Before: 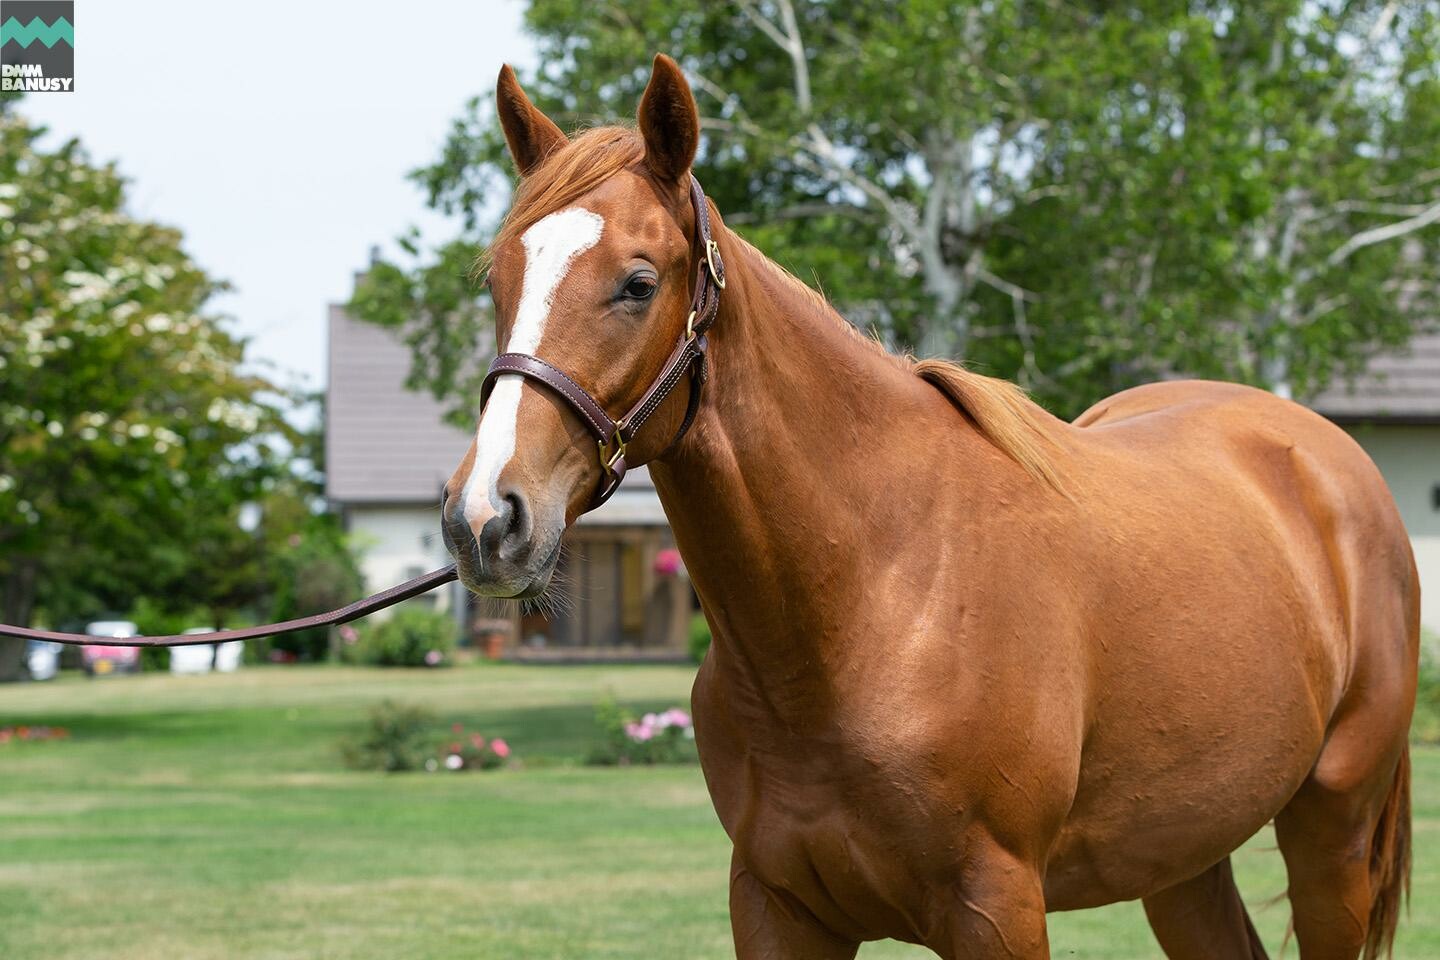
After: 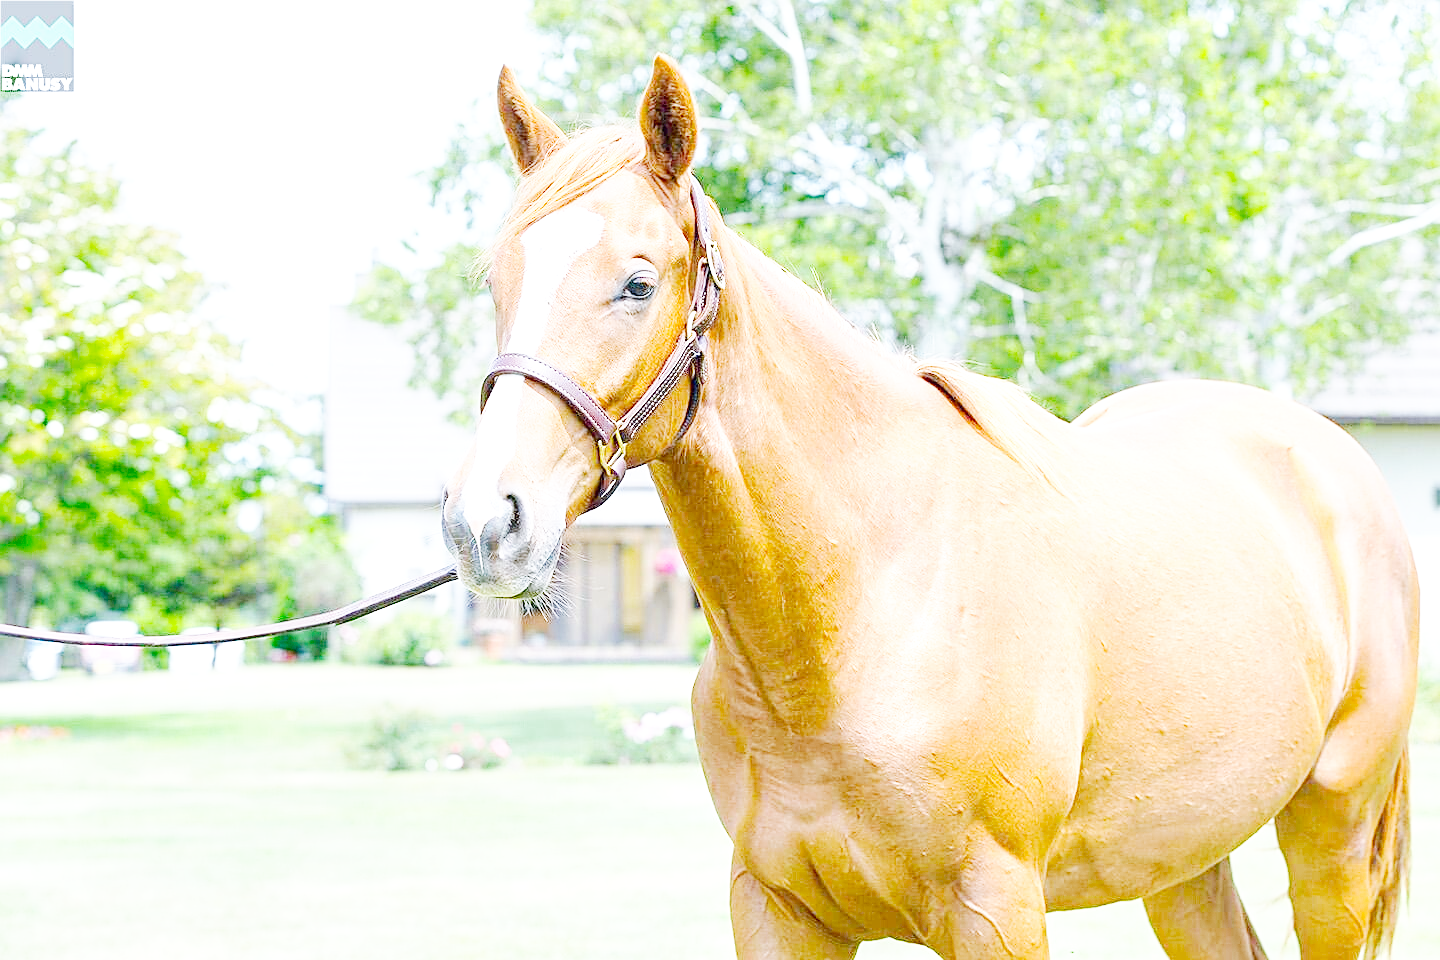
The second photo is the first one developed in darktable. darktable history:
base curve: curves: ch0 [(0, 0) (0.007, 0.004) (0.027, 0.03) (0.046, 0.07) (0.207, 0.54) (0.442, 0.872) (0.673, 0.972) (1, 1)], preserve colors none
local contrast: highlights 100%, shadows 100%, detail 120%, midtone range 0.2
color calibration: illuminant custom, x 0.368, y 0.373, temperature 4330.32 K
color balance: mode lift, gamma, gain (sRGB)
color balance rgb: shadows lift › hue 87.51°, highlights gain › chroma 1.62%, highlights gain › hue 55.1°, global offset › chroma 0.1%, global offset › hue 253.66°, linear chroma grading › global chroma 0.5%
exposure: black level correction 0, compensate exposure bias true, compensate highlight preservation false
lens correction: correction method embedded metadata, crop 1, focal 40, aperture 4, distance 15.16, camera "ILCE-7M3", lens "FE 40mm F2.5 G"
sharpen: on, module defaults
color zones: curves: ch0 [(0, 0.613) (0.01, 0.613) (0.245, 0.448) (0.498, 0.529) (0.642, 0.665) (0.879, 0.777) (0.99, 0.613)]; ch1 [(0, 0) (0.143, 0) (0.286, 0) (0.429, 0) (0.571, 0) (0.714, 0) (0.857, 0)], mix -121.96%
